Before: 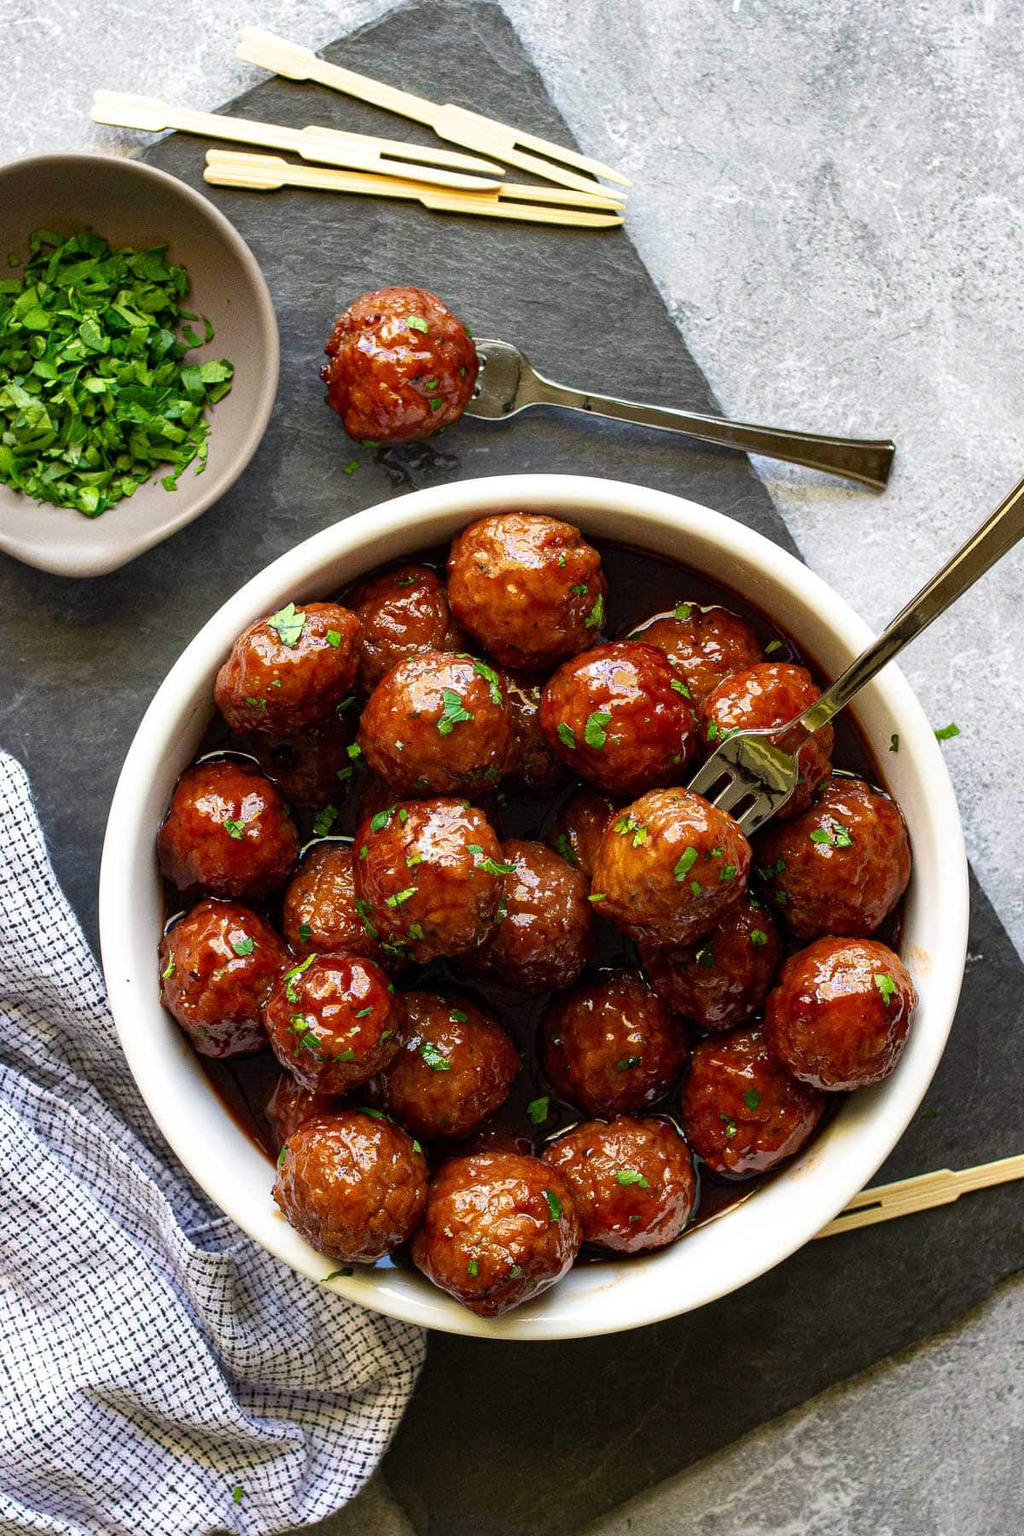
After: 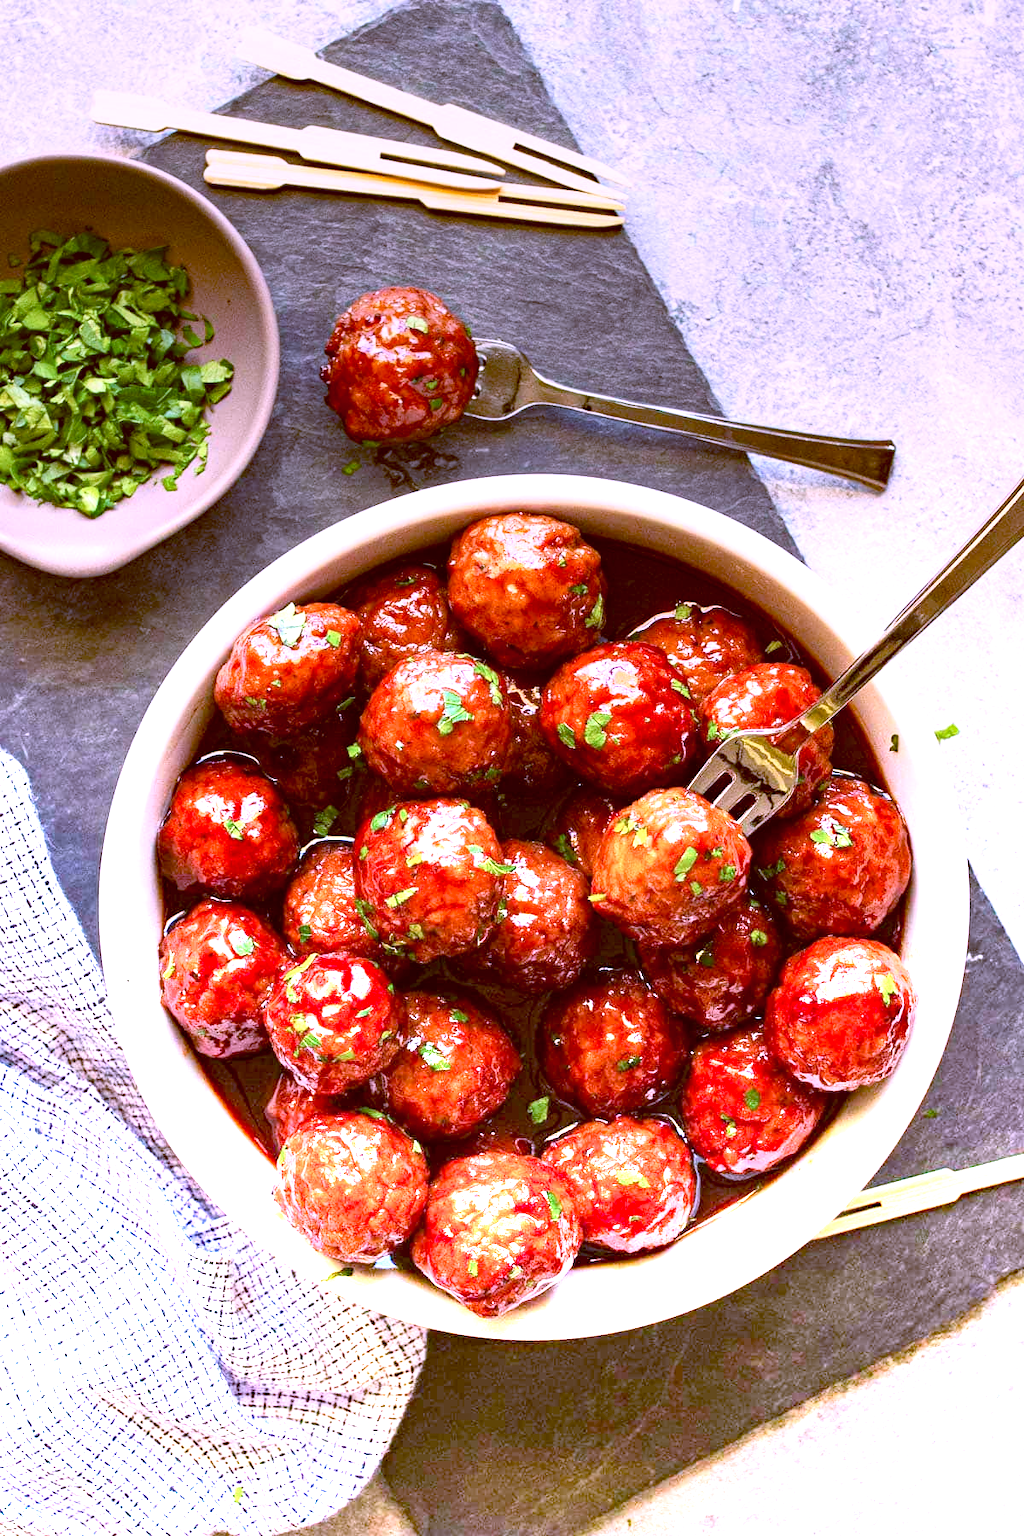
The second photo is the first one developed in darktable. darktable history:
graduated density: density -3.9 EV
color balance: lift [1, 1.015, 1.004, 0.985], gamma [1, 0.958, 0.971, 1.042], gain [1, 0.956, 0.977, 1.044]
haze removal: compatibility mode true, adaptive false
base curve: curves: ch0 [(0, 0) (0.666, 0.806) (1, 1)]
color correction: highlights a* 15.46, highlights b* -20.56
